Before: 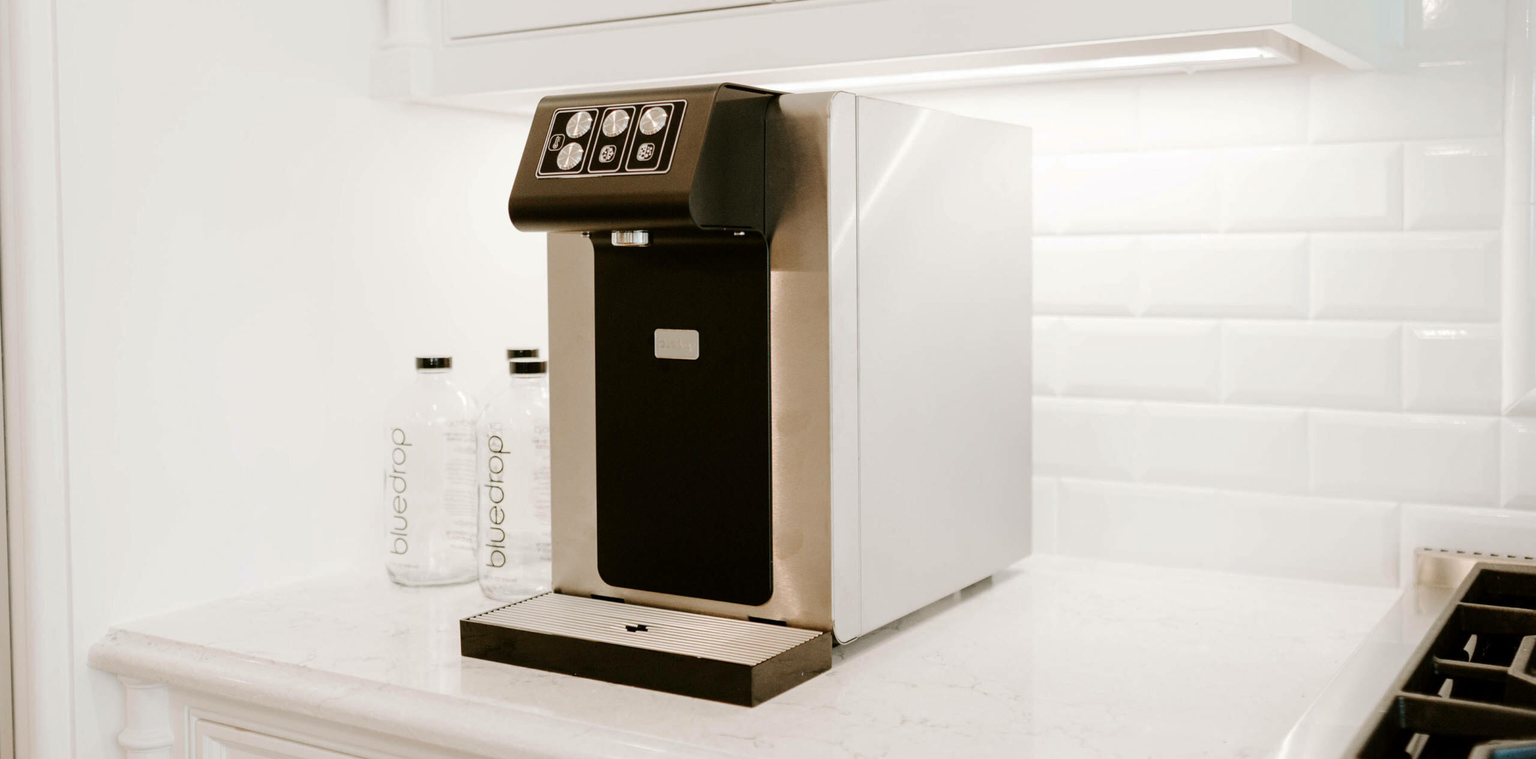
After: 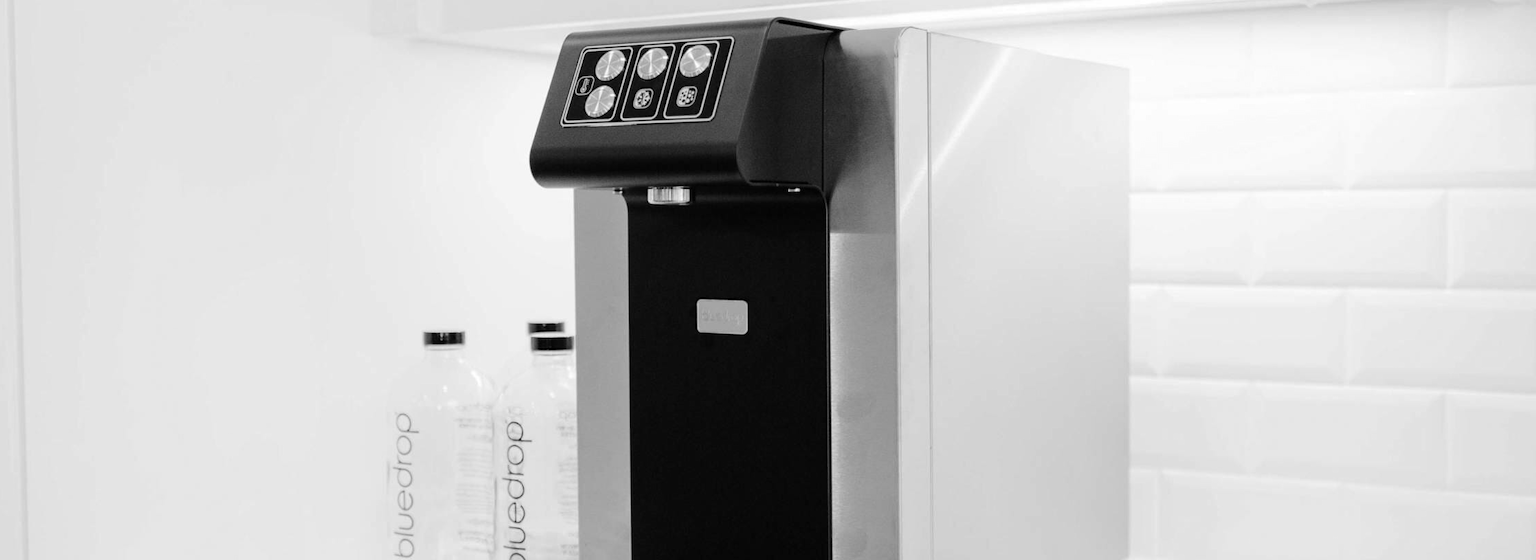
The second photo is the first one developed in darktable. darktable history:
crop: left 3.015%, top 8.969%, right 9.647%, bottom 26.457%
monochrome: on, module defaults
